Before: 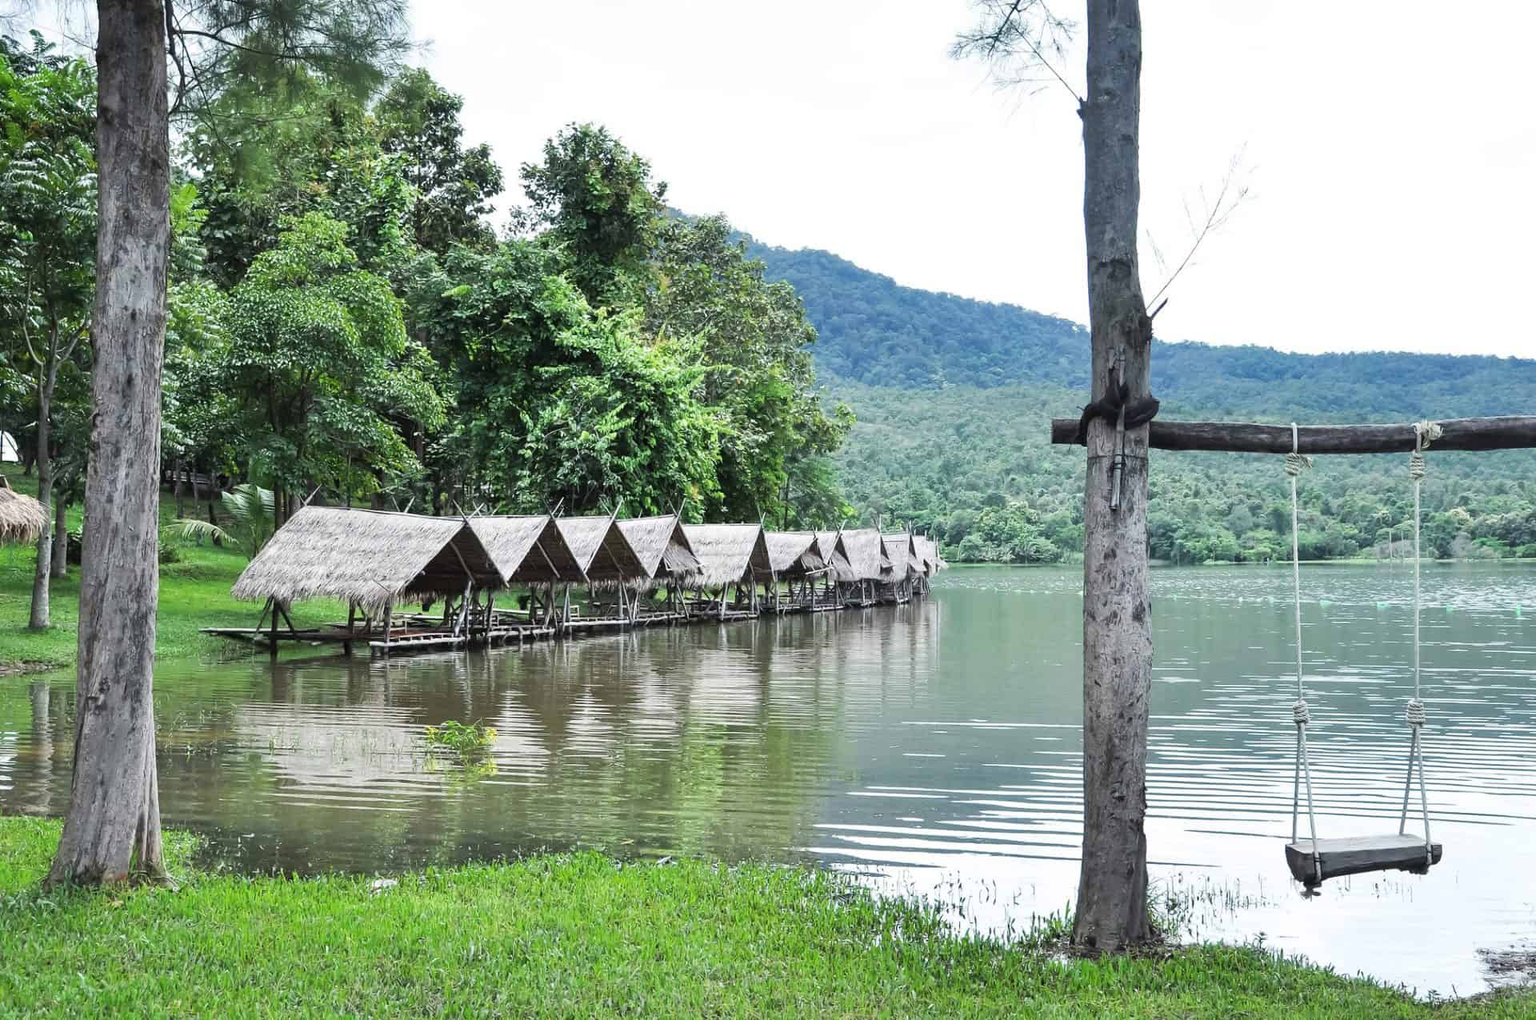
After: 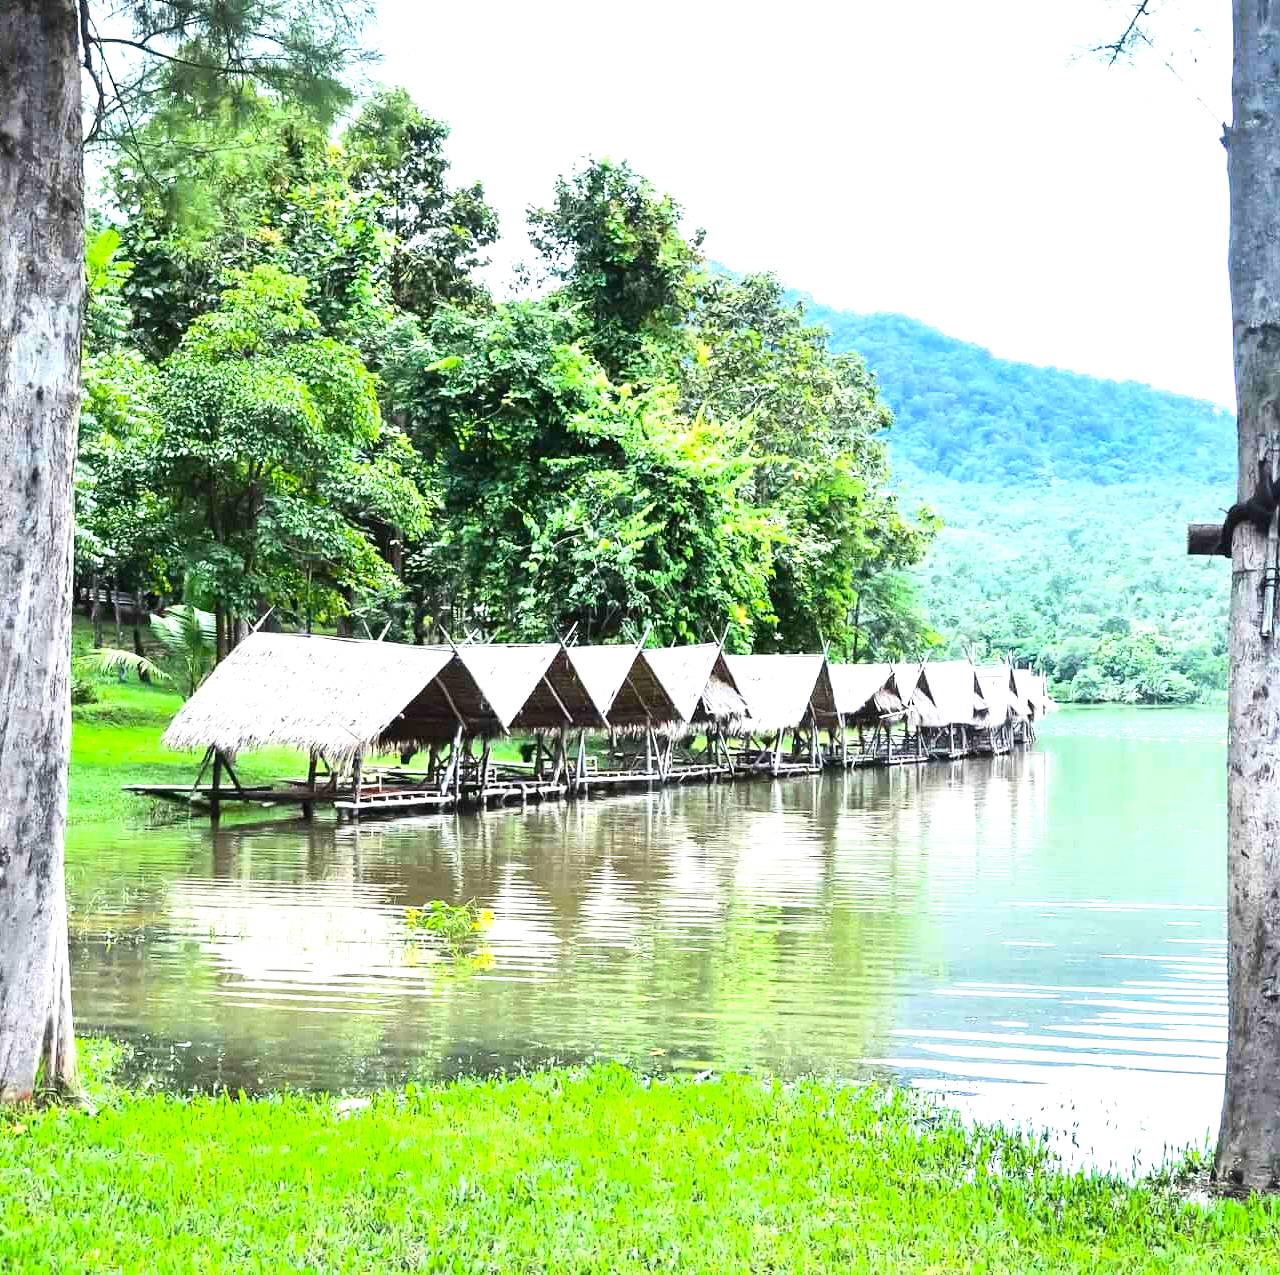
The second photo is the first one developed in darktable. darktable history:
exposure: black level correction 0, exposure 1.2 EV, compensate exposure bias true, compensate highlight preservation false
contrast brightness saturation: contrast 0.22
color balance rgb: perceptual saturation grading › global saturation 25%, global vibrance 20%
crop and rotate: left 6.617%, right 26.717%
